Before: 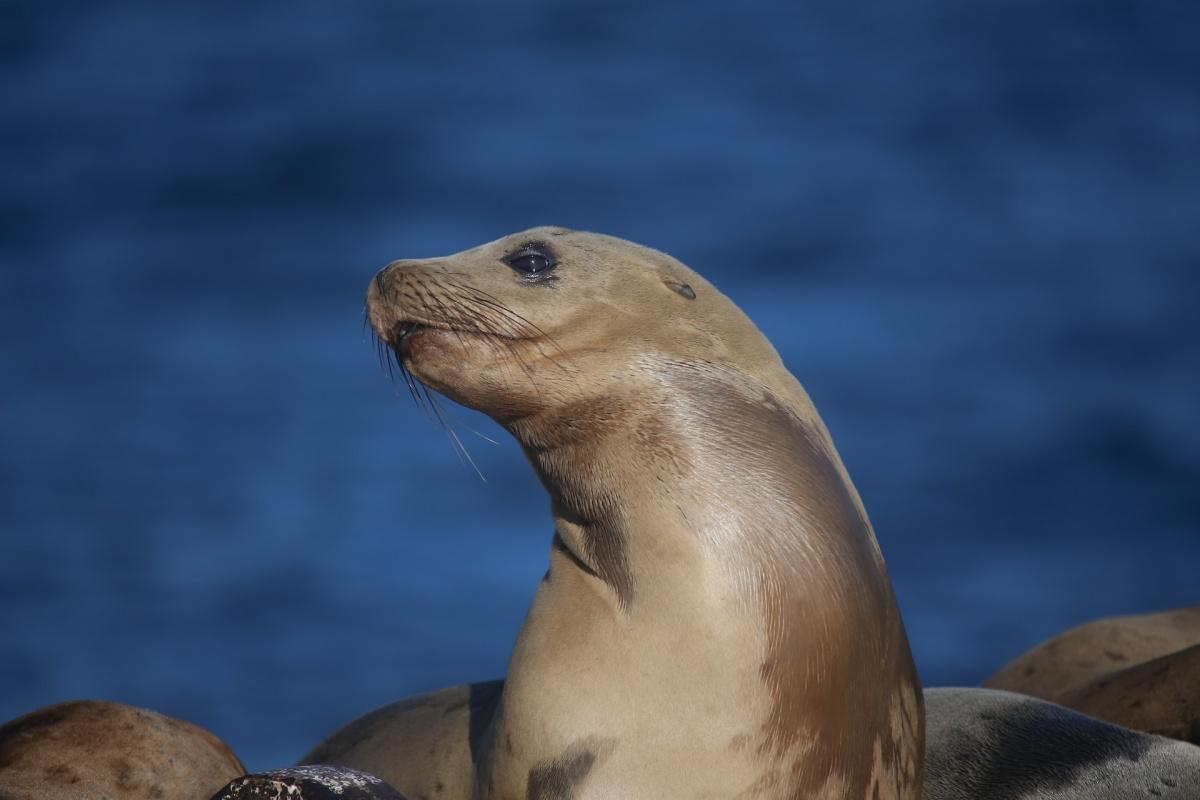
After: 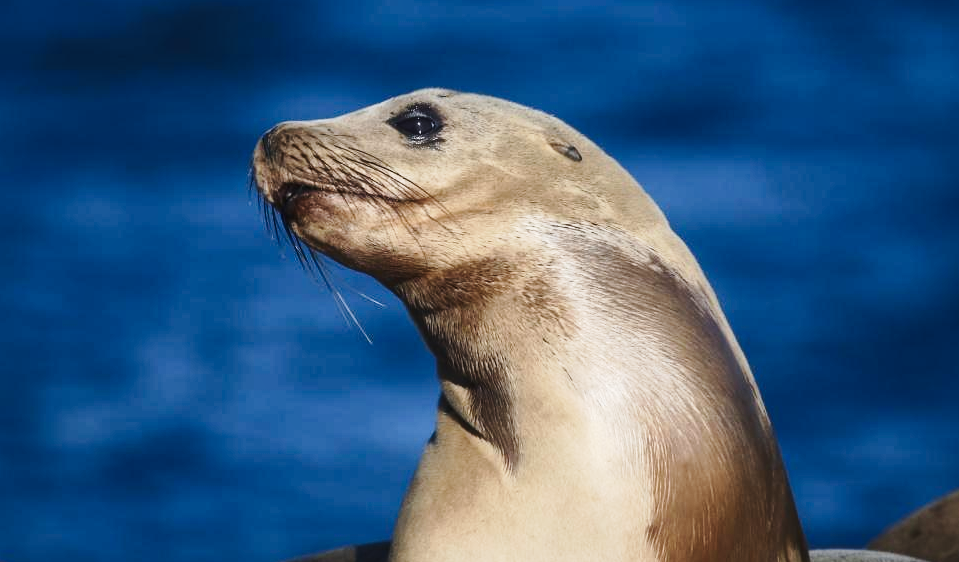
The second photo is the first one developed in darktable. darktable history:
contrast brightness saturation: contrast 0.236, brightness 0.089
local contrast: mode bilateral grid, contrast 21, coarseness 50, detail 128%, midtone range 0.2
exposure: exposure -0.047 EV, compensate highlight preservation false
crop: left 9.508%, top 17.332%, right 10.571%, bottom 12.326%
tone curve: curves: ch0 [(0, 0.028) (0.037, 0.05) (0.123, 0.114) (0.19, 0.176) (0.269, 0.27) (0.48, 0.57) (0.595, 0.695) (0.718, 0.823) (0.855, 0.913) (1, 0.982)]; ch1 [(0, 0) (0.243, 0.245) (0.422, 0.415) (0.493, 0.495) (0.508, 0.506) (0.536, 0.538) (0.569, 0.58) (0.611, 0.644) (0.769, 0.807) (1, 1)]; ch2 [(0, 0) (0.249, 0.216) (0.349, 0.321) (0.424, 0.442) (0.476, 0.483) (0.498, 0.499) (0.517, 0.519) (0.532, 0.547) (0.569, 0.608) (0.614, 0.661) (0.706, 0.75) (0.808, 0.809) (0.991, 0.968)], preserve colors none
